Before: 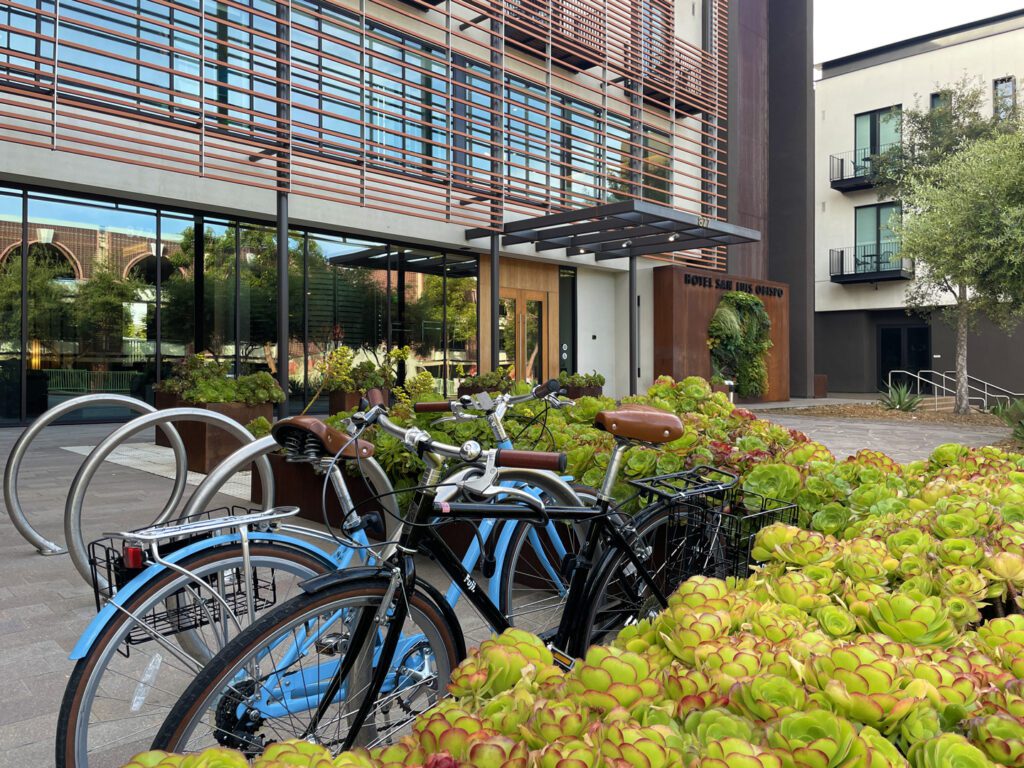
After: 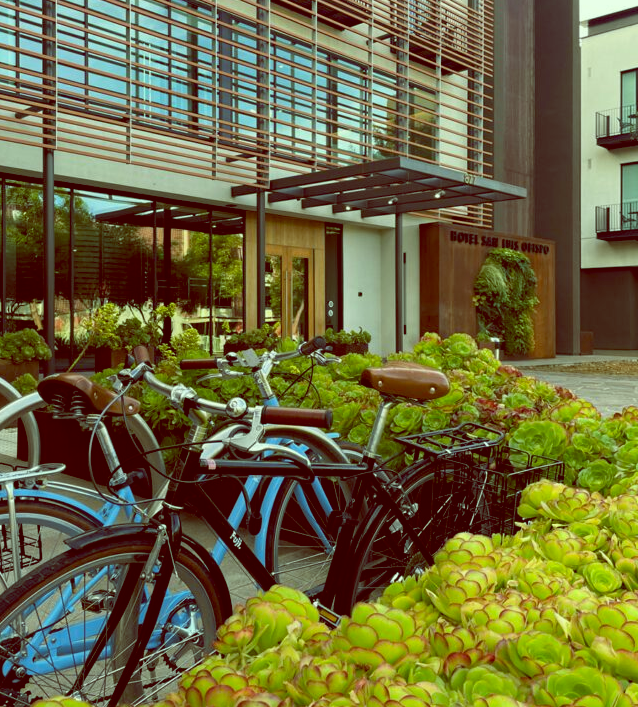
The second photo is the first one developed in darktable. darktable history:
color balance: lift [1, 1.015, 0.987, 0.985], gamma [1, 0.959, 1.042, 0.958], gain [0.927, 0.938, 1.072, 0.928], contrast 1.5%
crop and rotate: left 22.918%, top 5.629%, right 14.711%, bottom 2.247%
